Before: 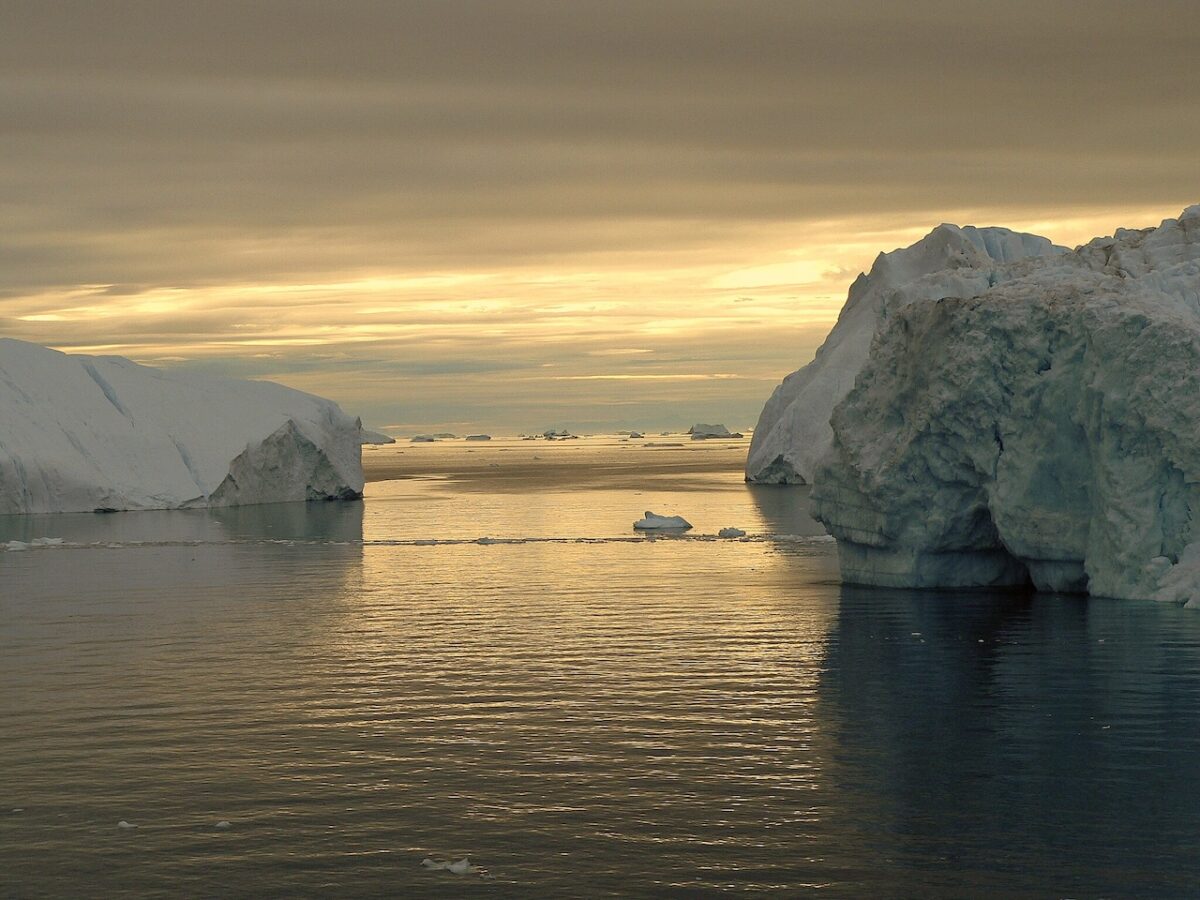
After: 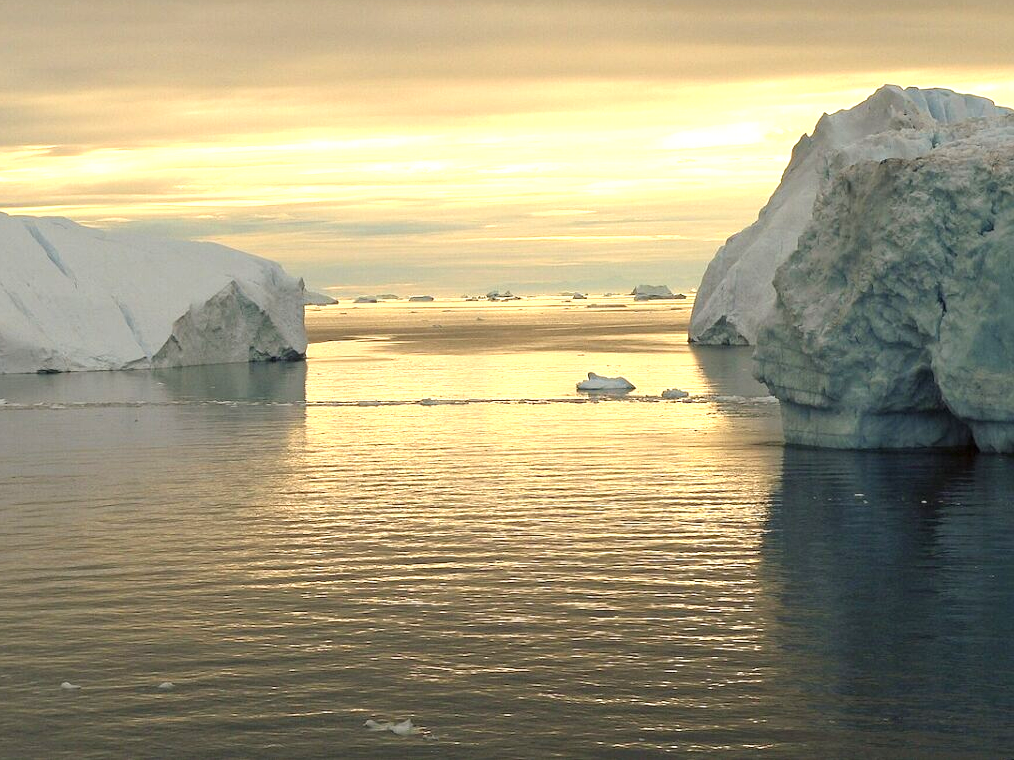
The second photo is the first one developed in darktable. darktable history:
exposure: exposure 1 EV, compensate highlight preservation false
crop and rotate: left 4.812%, top 15.483%, right 10.664%
